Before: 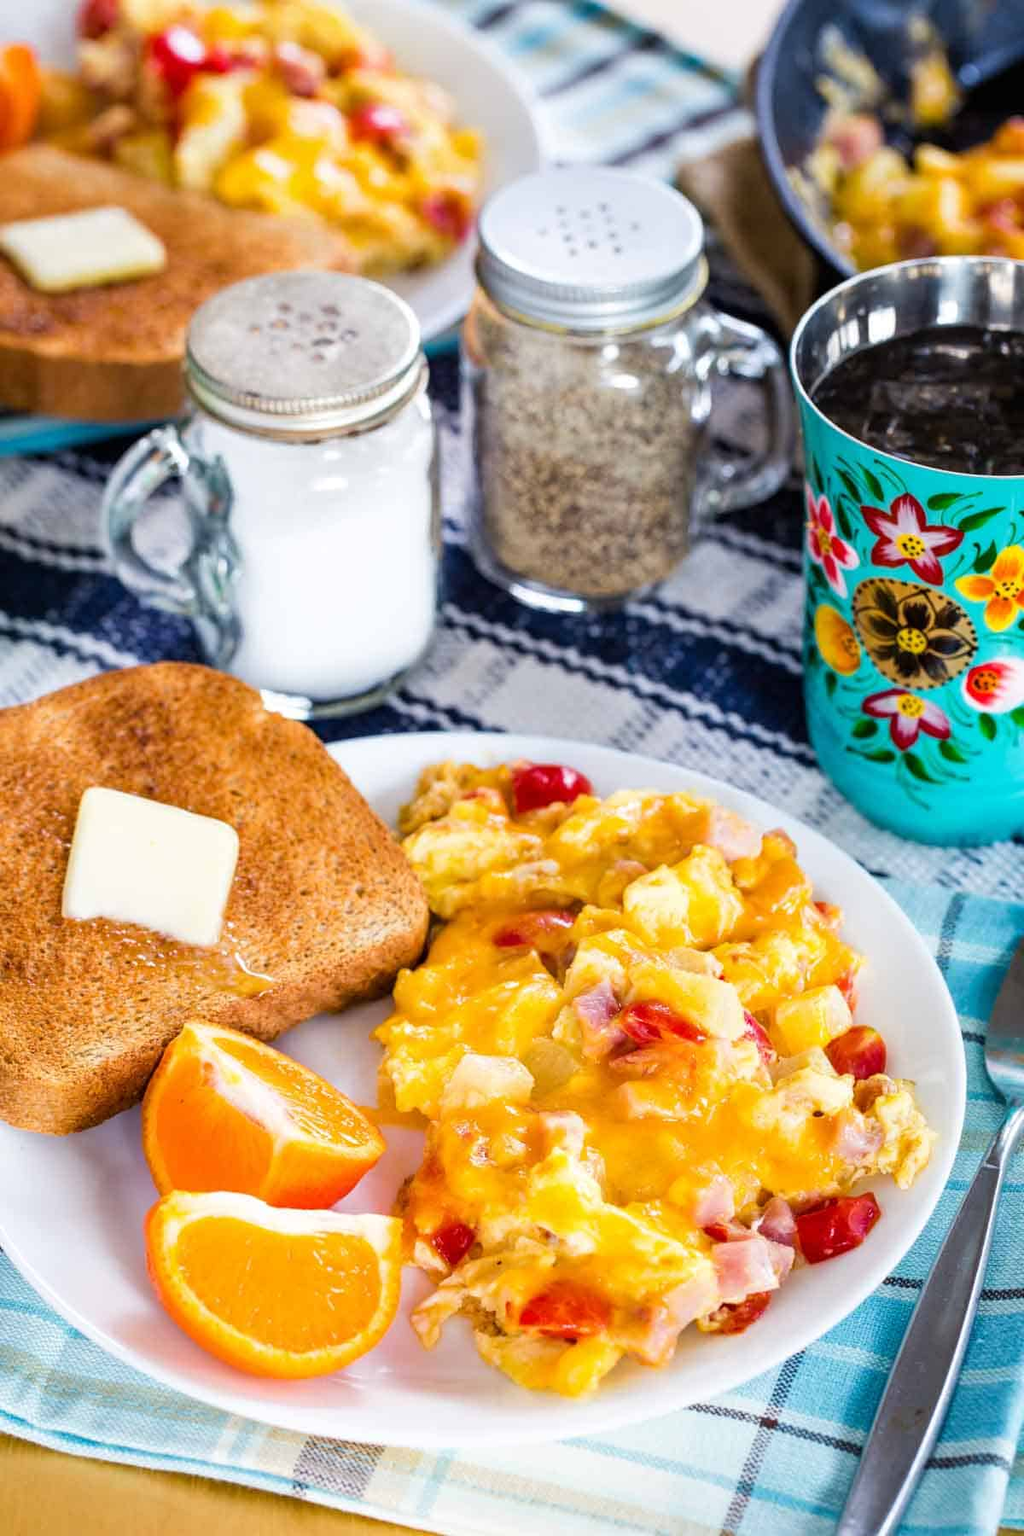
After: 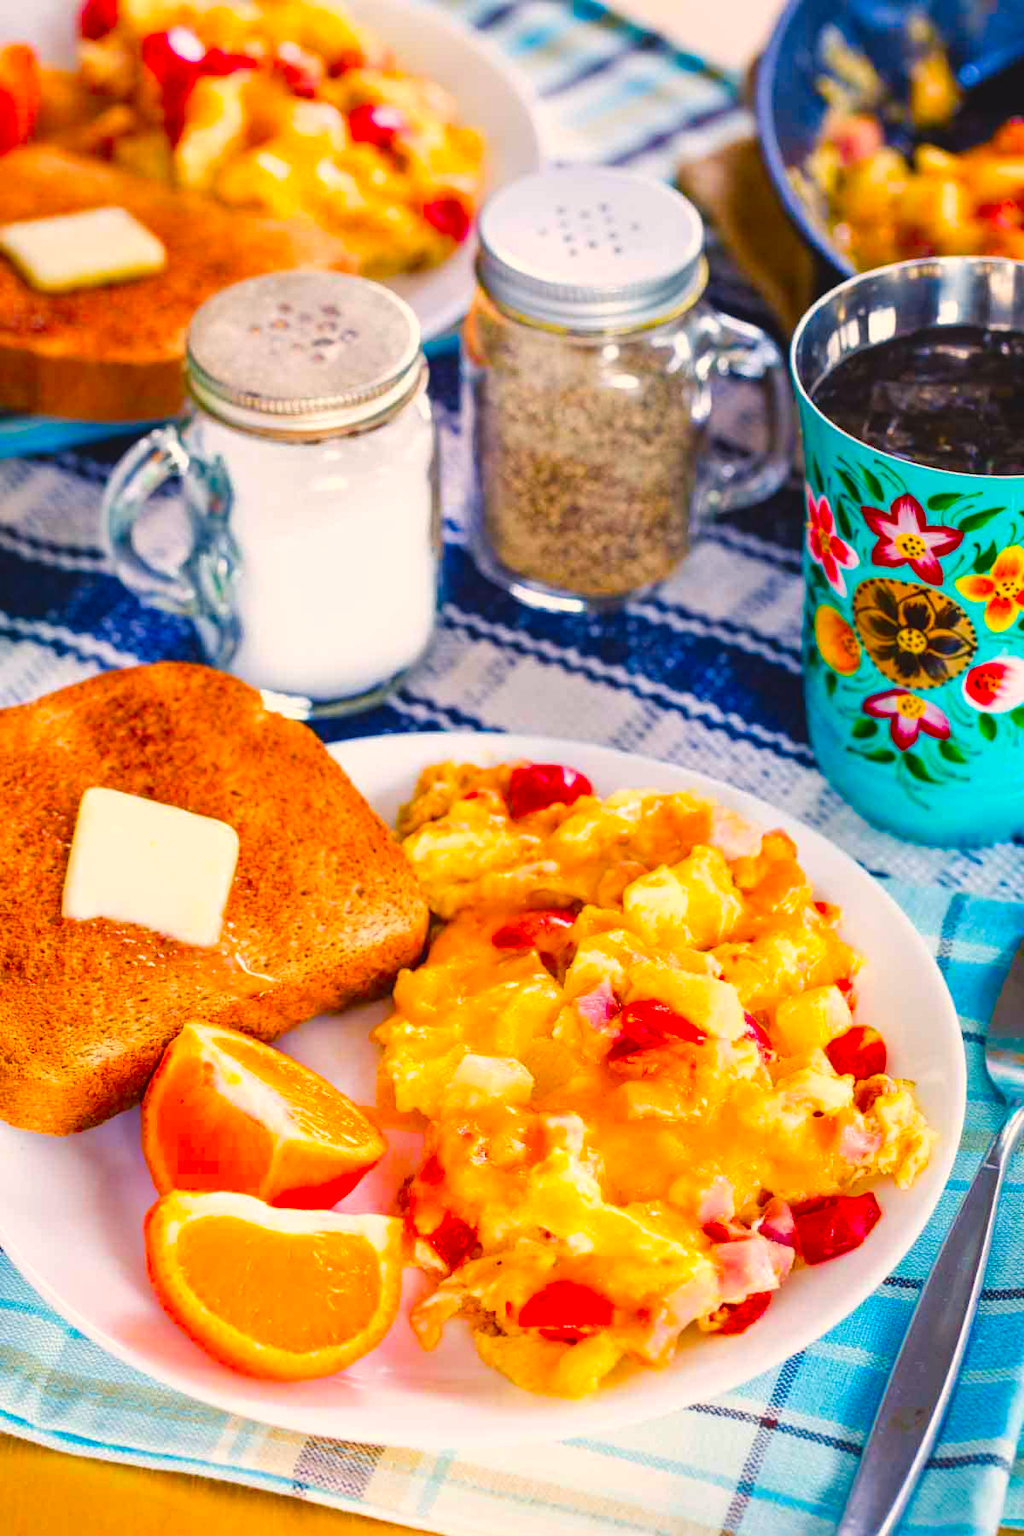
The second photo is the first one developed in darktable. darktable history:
color balance rgb: shadows lift › chroma 2%, shadows lift › hue 247.2°, power › chroma 0.3%, power › hue 25.2°, highlights gain › chroma 3%, highlights gain › hue 60°, global offset › luminance 0.75%, perceptual saturation grading › global saturation 20%, perceptual saturation grading › highlights -20%, perceptual saturation grading › shadows 30%, global vibrance 20%
contrast brightness saturation: saturation 0.5
